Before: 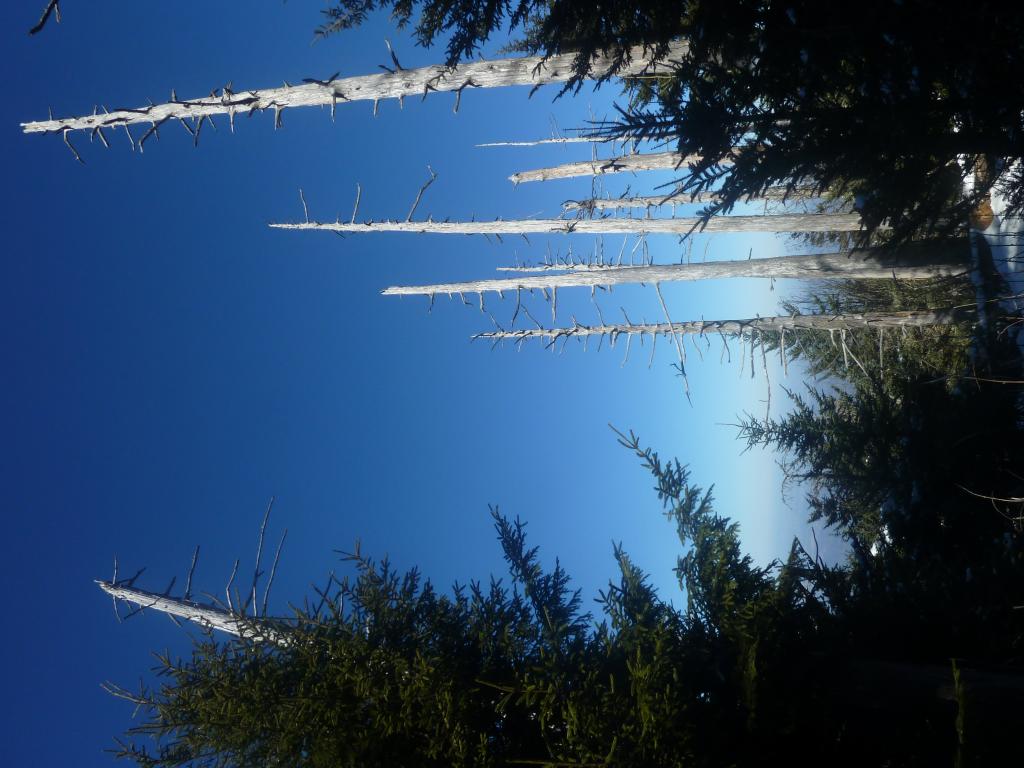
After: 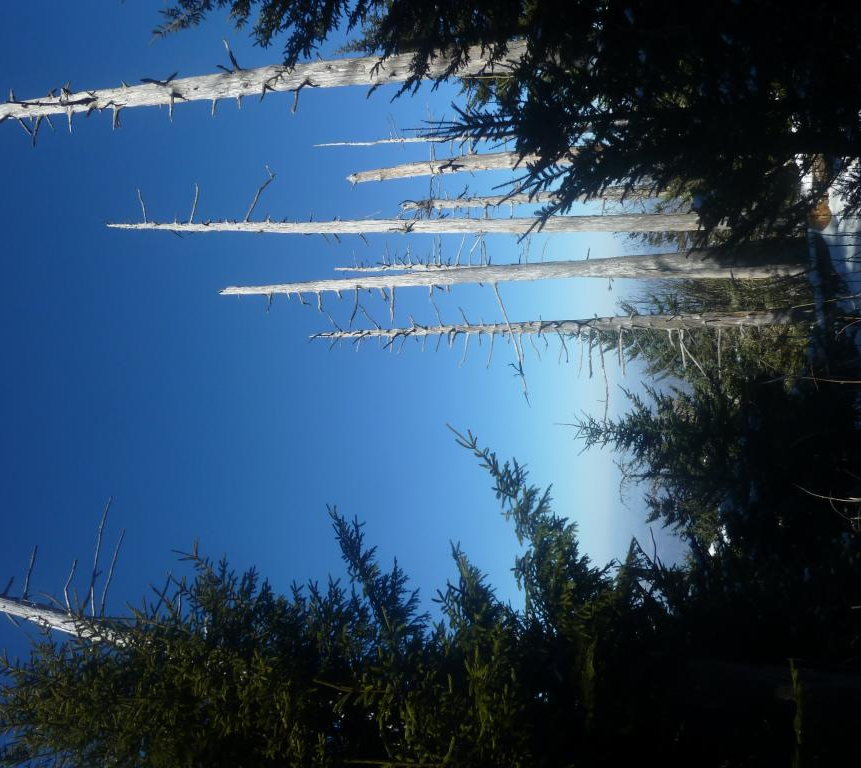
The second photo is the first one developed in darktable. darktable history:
crop: left 15.882%
